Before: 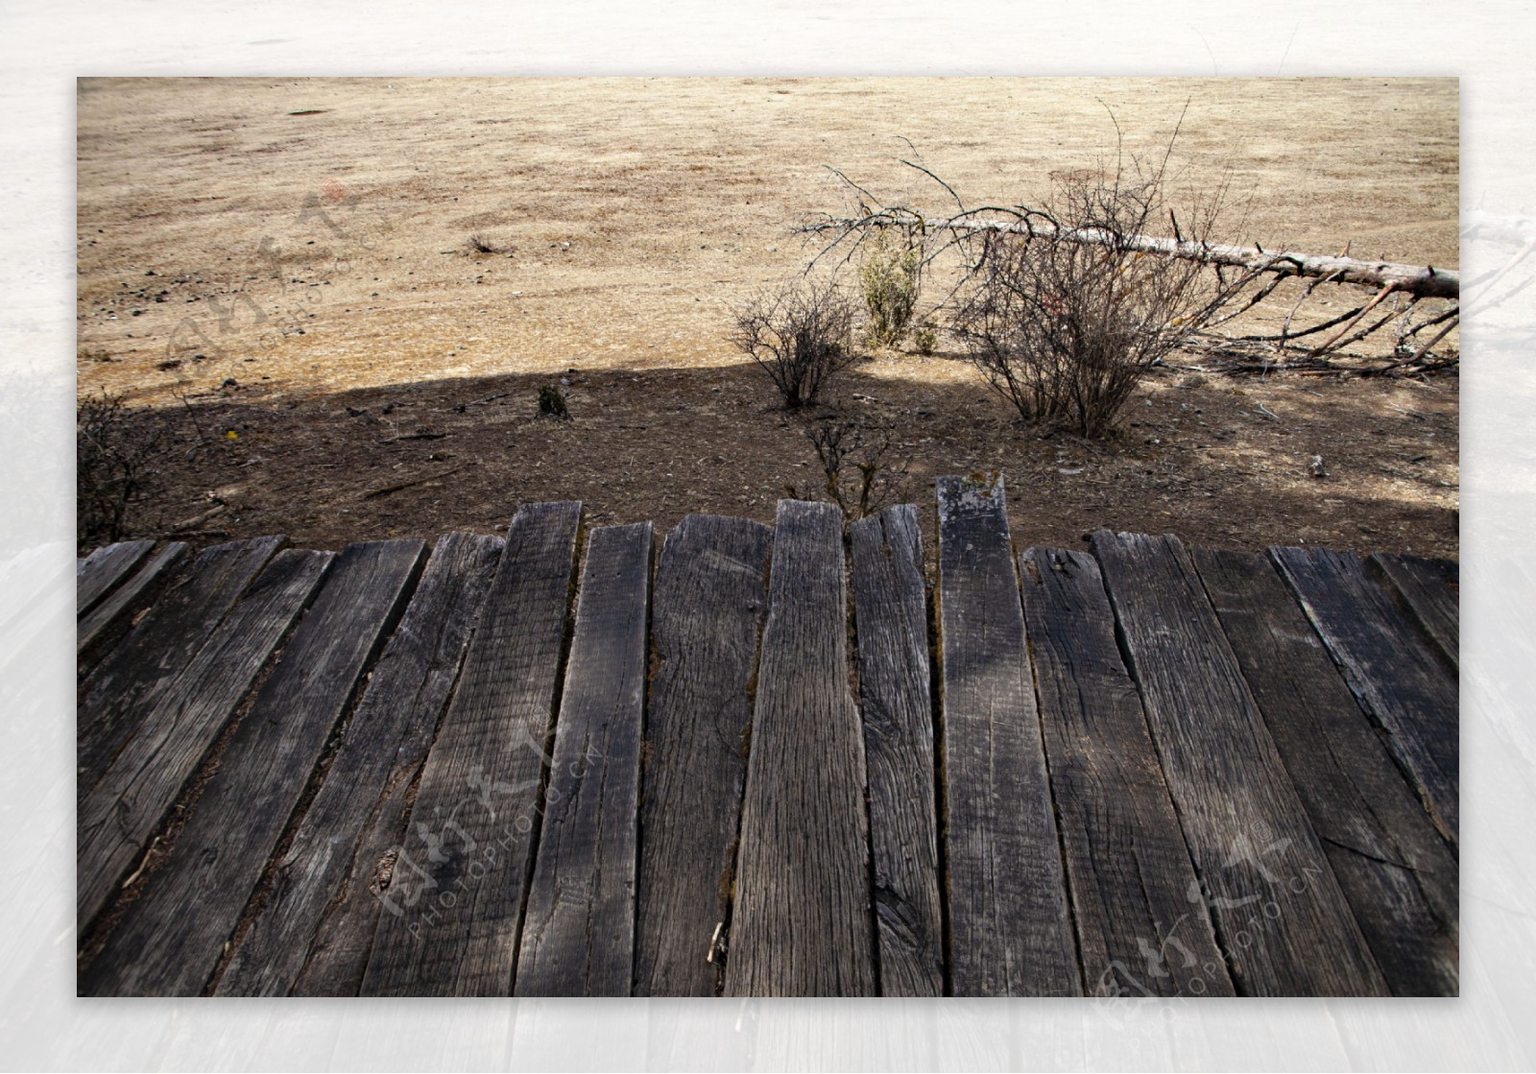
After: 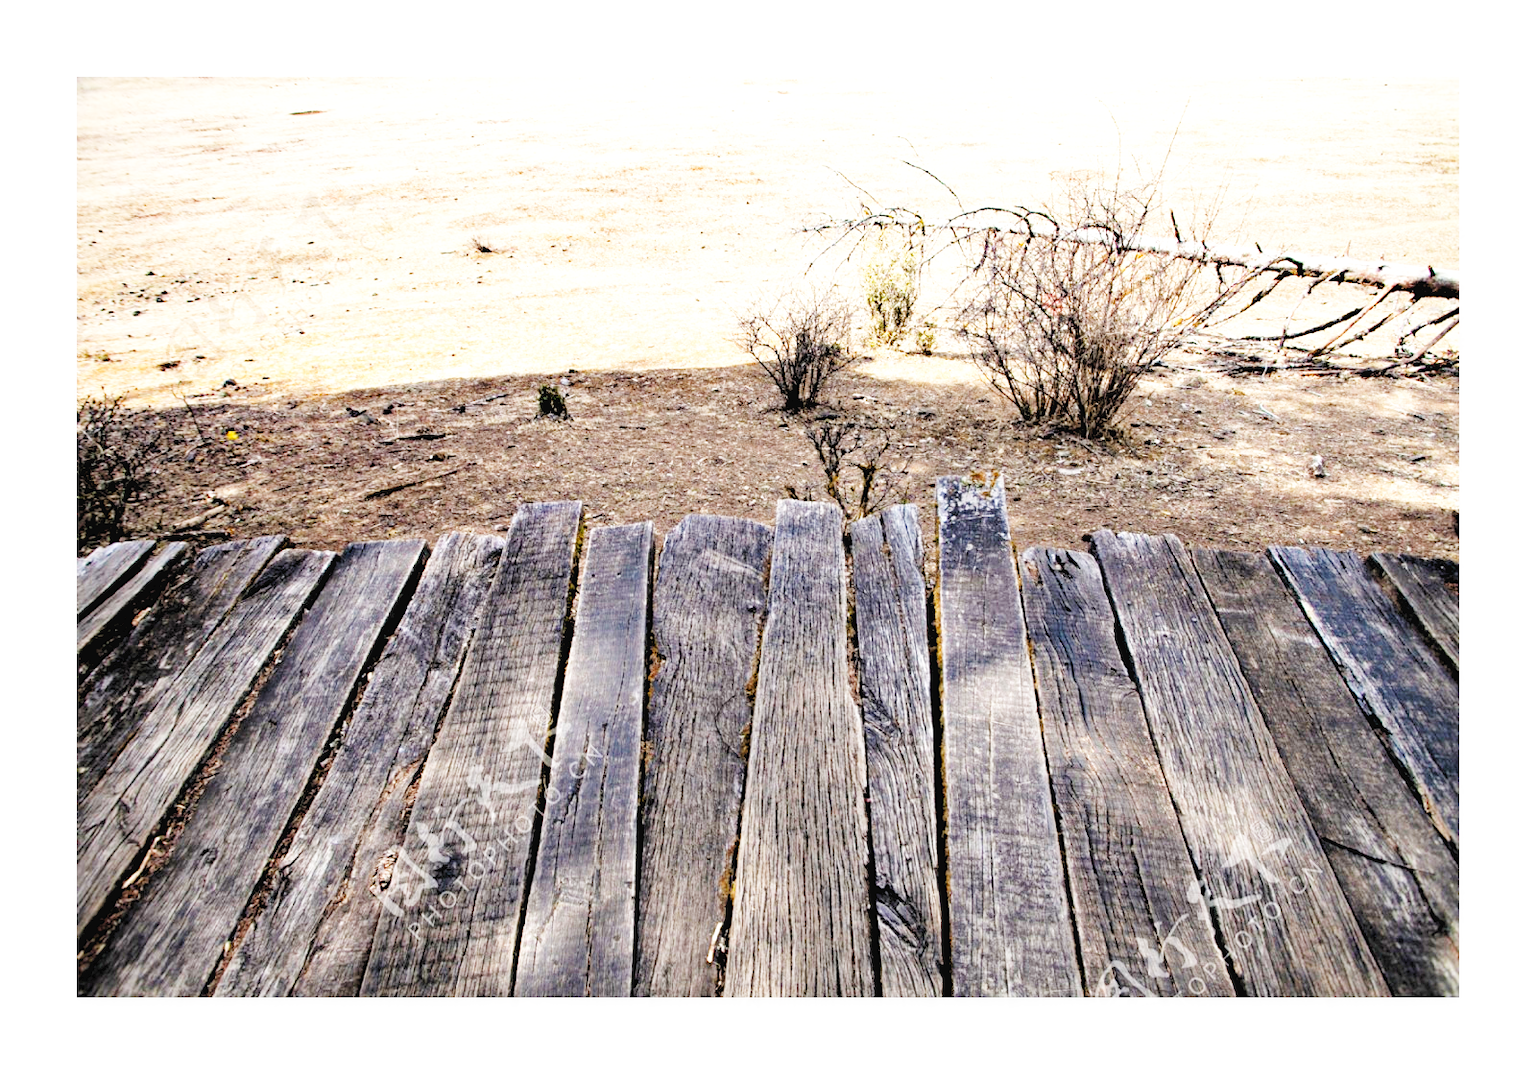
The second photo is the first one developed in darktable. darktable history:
exposure: exposure 0.935 EV, compensate highlight preservation false
base curve: curves: ch0 [(0, 0.003) (0.001, 0.002) (0.006, 0.004) (0.02, 0.022) (0.048, 0.086) (0.094, 0.234) (0.162, 0.431) (0.258, 0.629) (0.385, 0.8) (0.548, 0.918) (0.751, 0.988) (1, 1)], preserve colors none
rgb levels: preserve colors sum RGB, levels [[0.038, 0.433, 0.934], [0, 0.5, 1], [0, 0.5, 1]]
